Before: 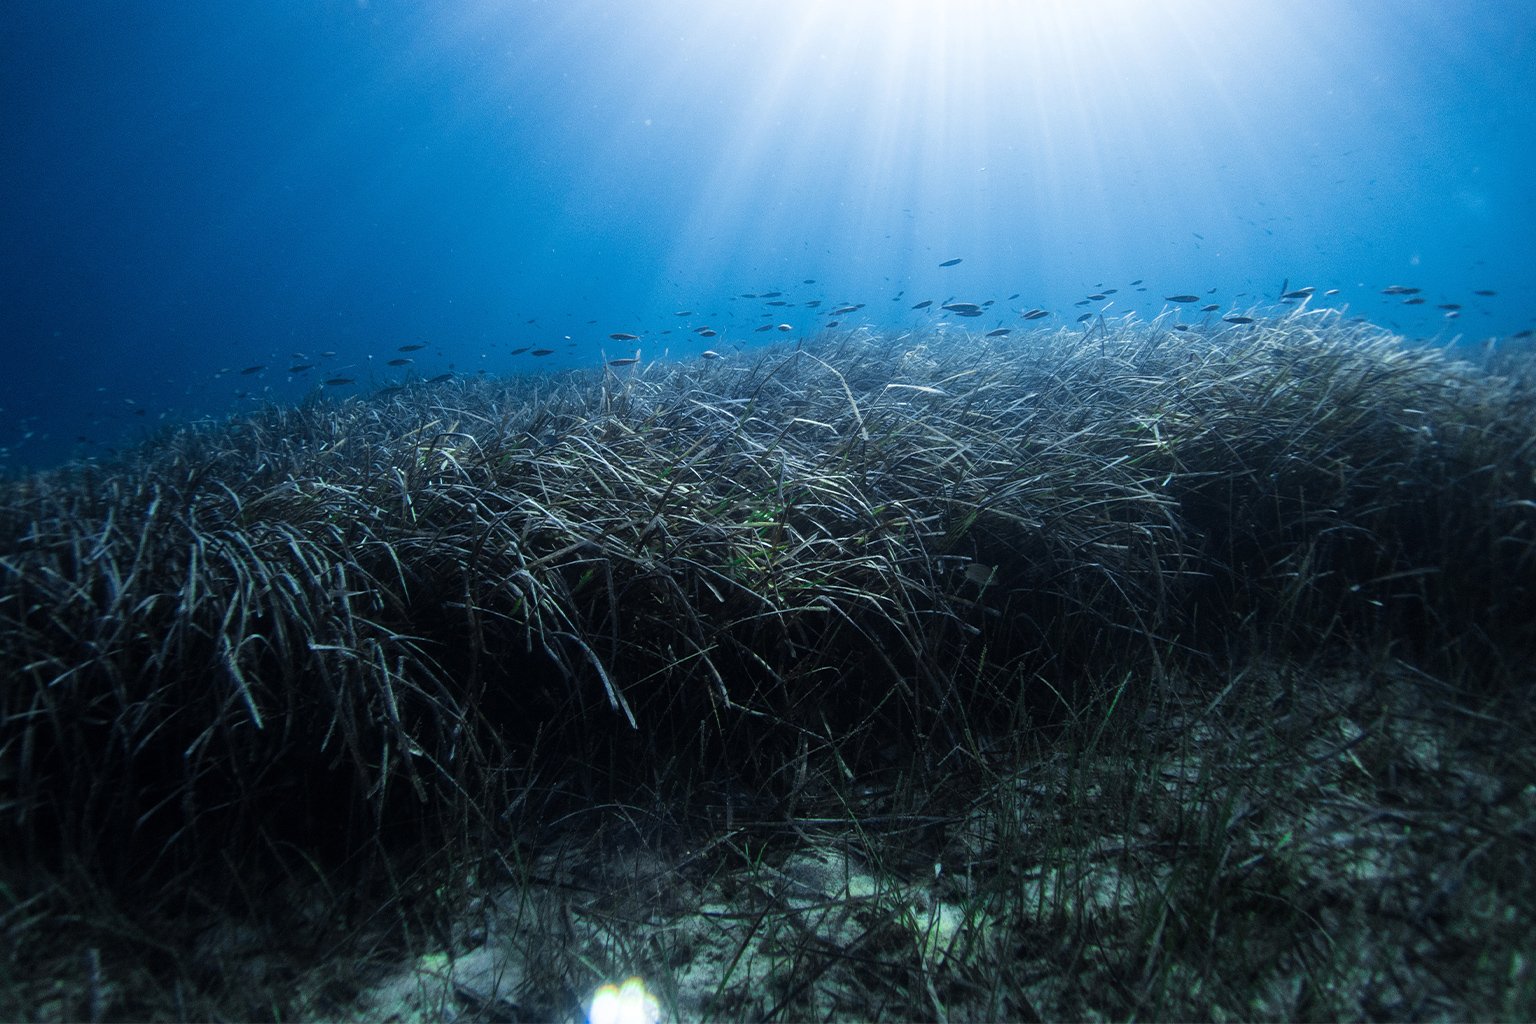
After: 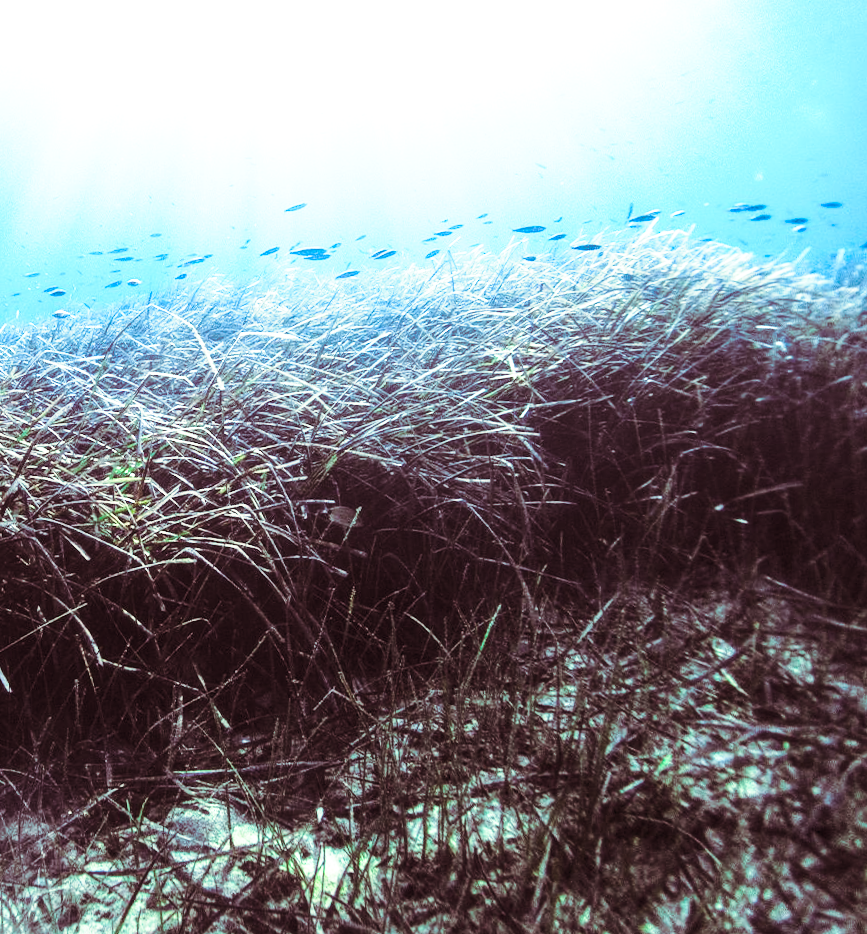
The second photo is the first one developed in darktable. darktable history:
exposure: black level correction -0.001, exposure 0.9 EV, compensate exposure bias true, compensate highlight preservation false
base curve: curves: ch0 [(0, 0) (0.028, 0.03) (0.121, 0.232) (0.46, 0.748) (0.859, 0.968) (1, 1)], preserve colors none
crop: left 41.402%
contrast brightness saturation: contrast 0.2, brightness 0.16, saturation 0.22
local contrast: on, module defaults
white balance: red 1.127, blue 0.943
rotate and perspective: rotation -3.52°, crop left 0.036, crop right 0.964, crop top 0.081, crop bottom 0.919
split-toning: shadows › hue 360°
